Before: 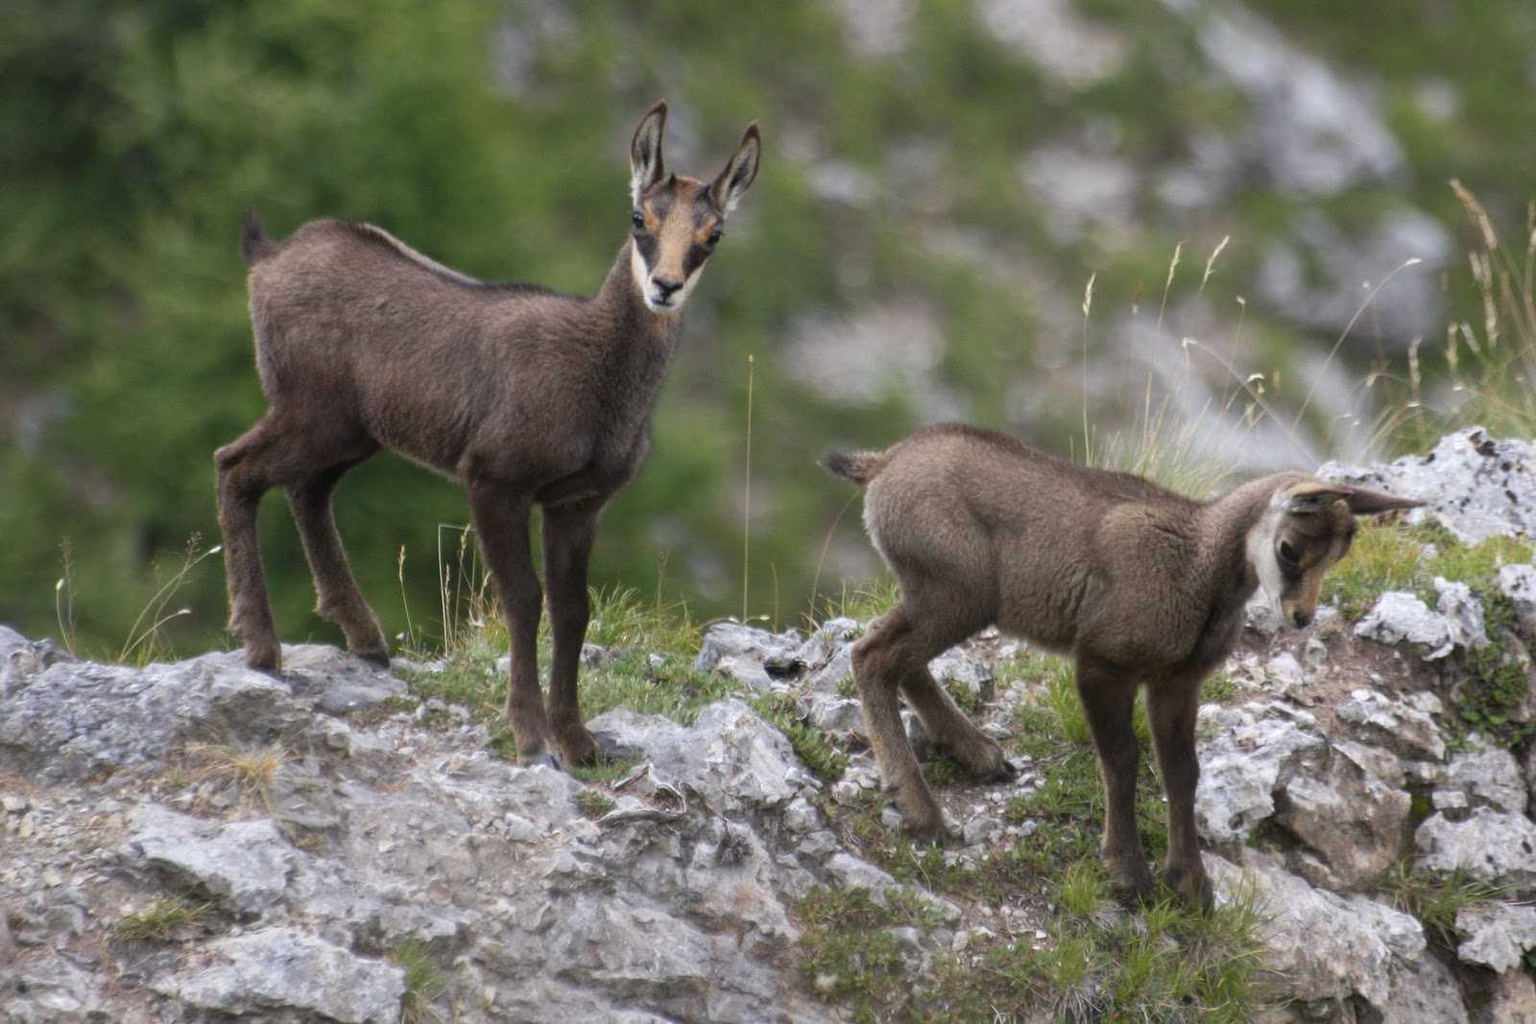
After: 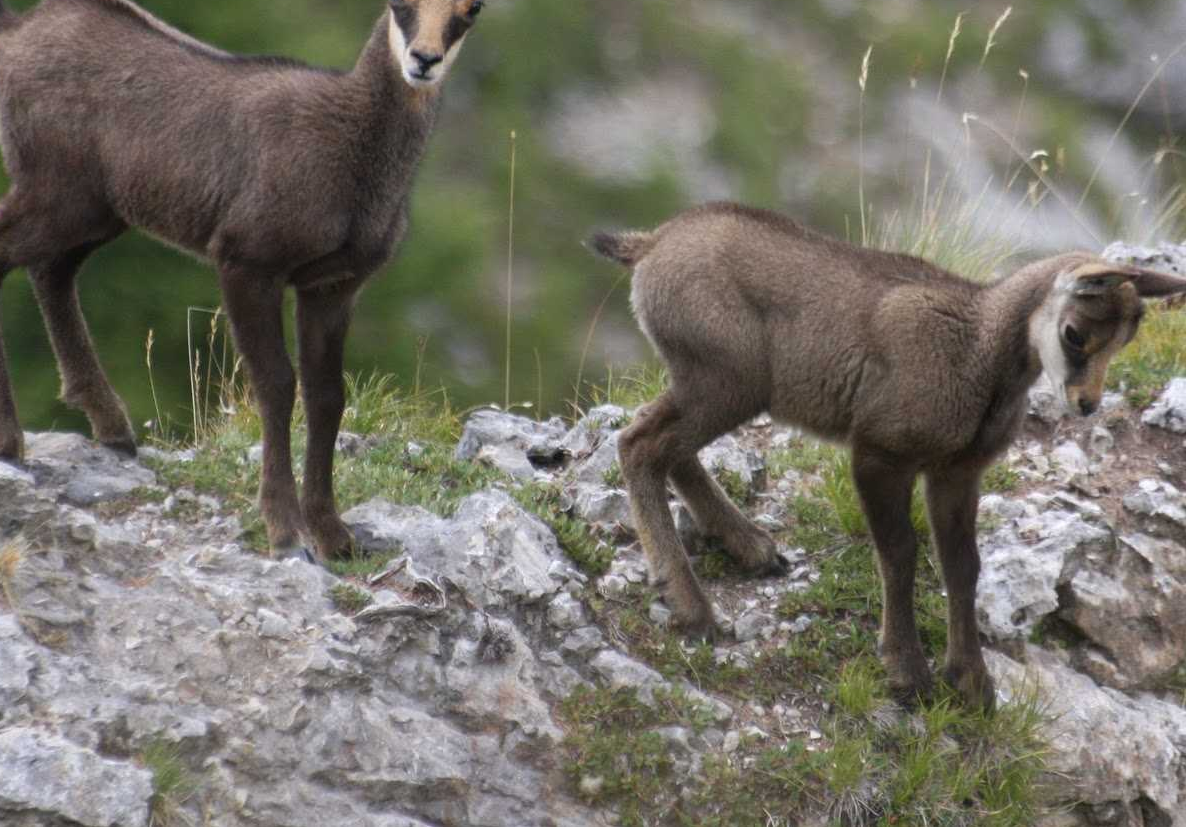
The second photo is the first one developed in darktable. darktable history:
crop: left 16.871%, top 22.451%, right 8.947%
exposure: compensate exposure bias true, compensate highlight preservation false
